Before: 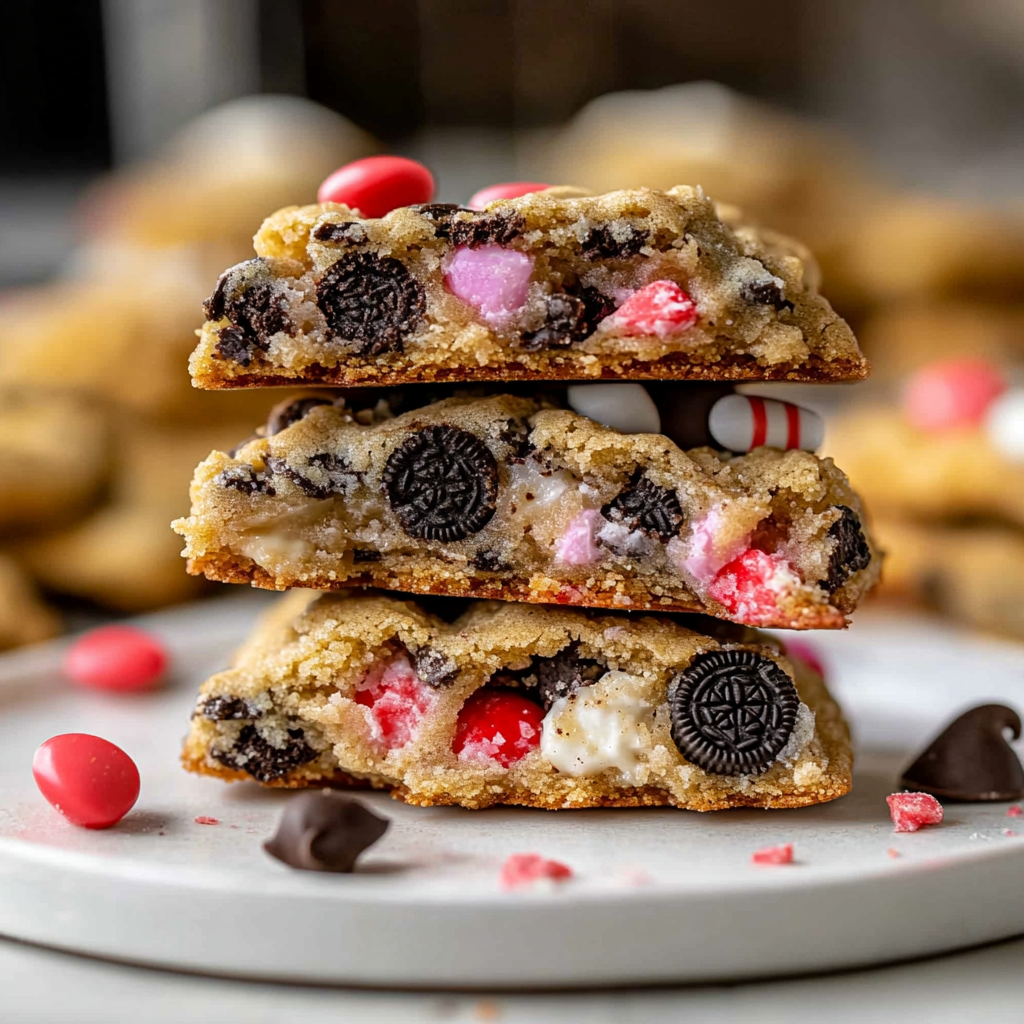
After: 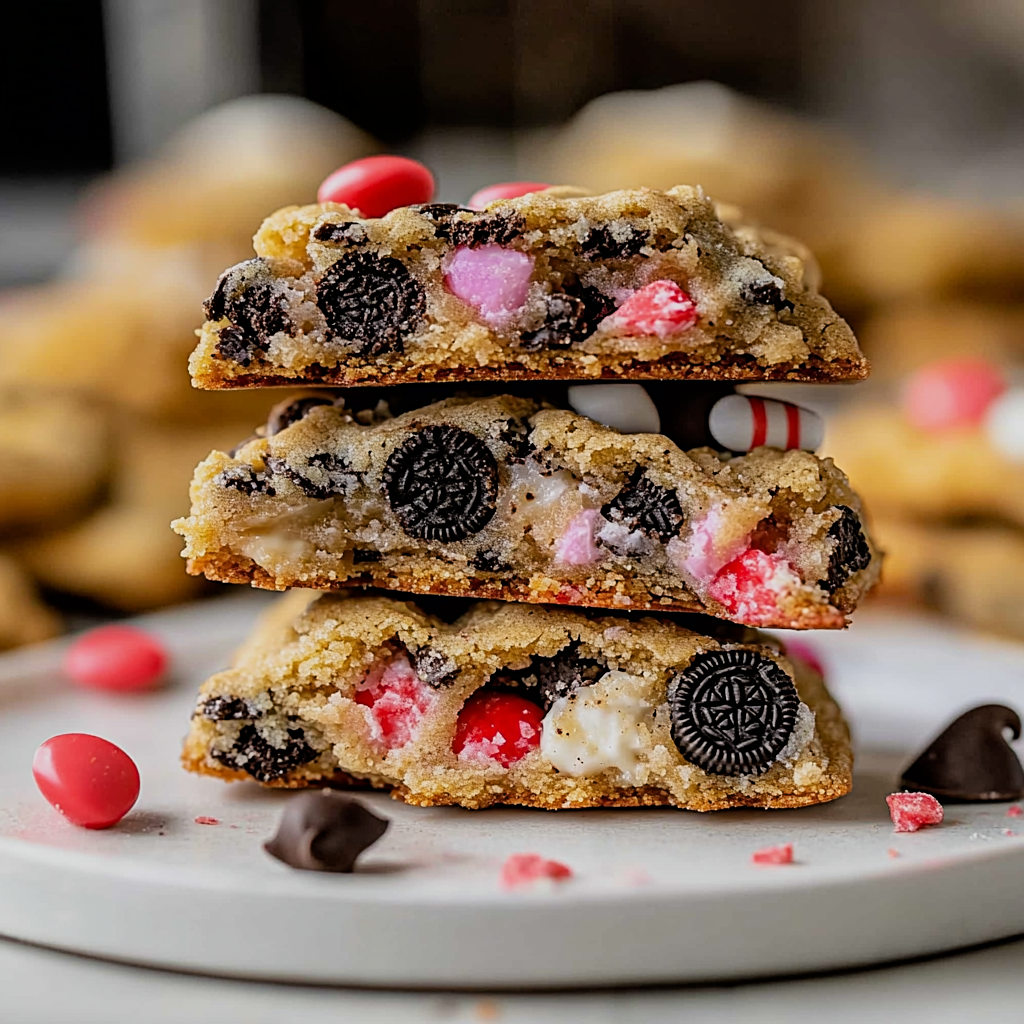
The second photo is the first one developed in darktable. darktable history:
filmic rgb: black relative exposure -8.03 EV, white relative exposure 3.87 EV, threshold 2.99 EV, hardness 4.28, color science v6 (2022), enable highlight reconstruction true
exposure: compensate highlight preservation false
sharpen: on, module defaults
